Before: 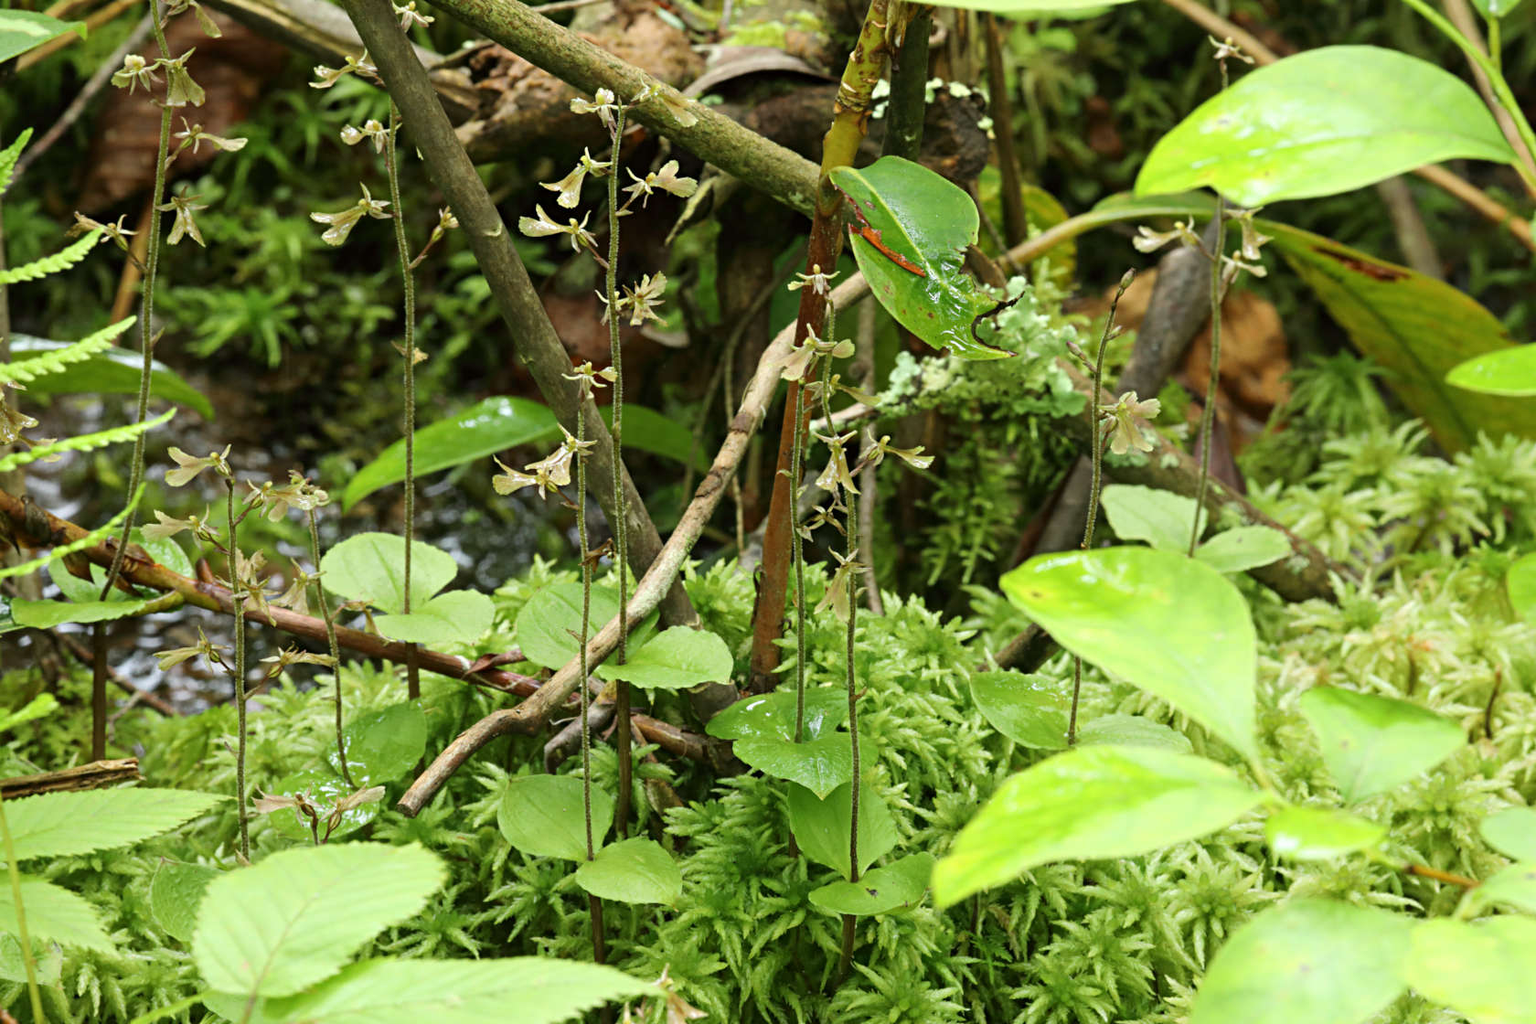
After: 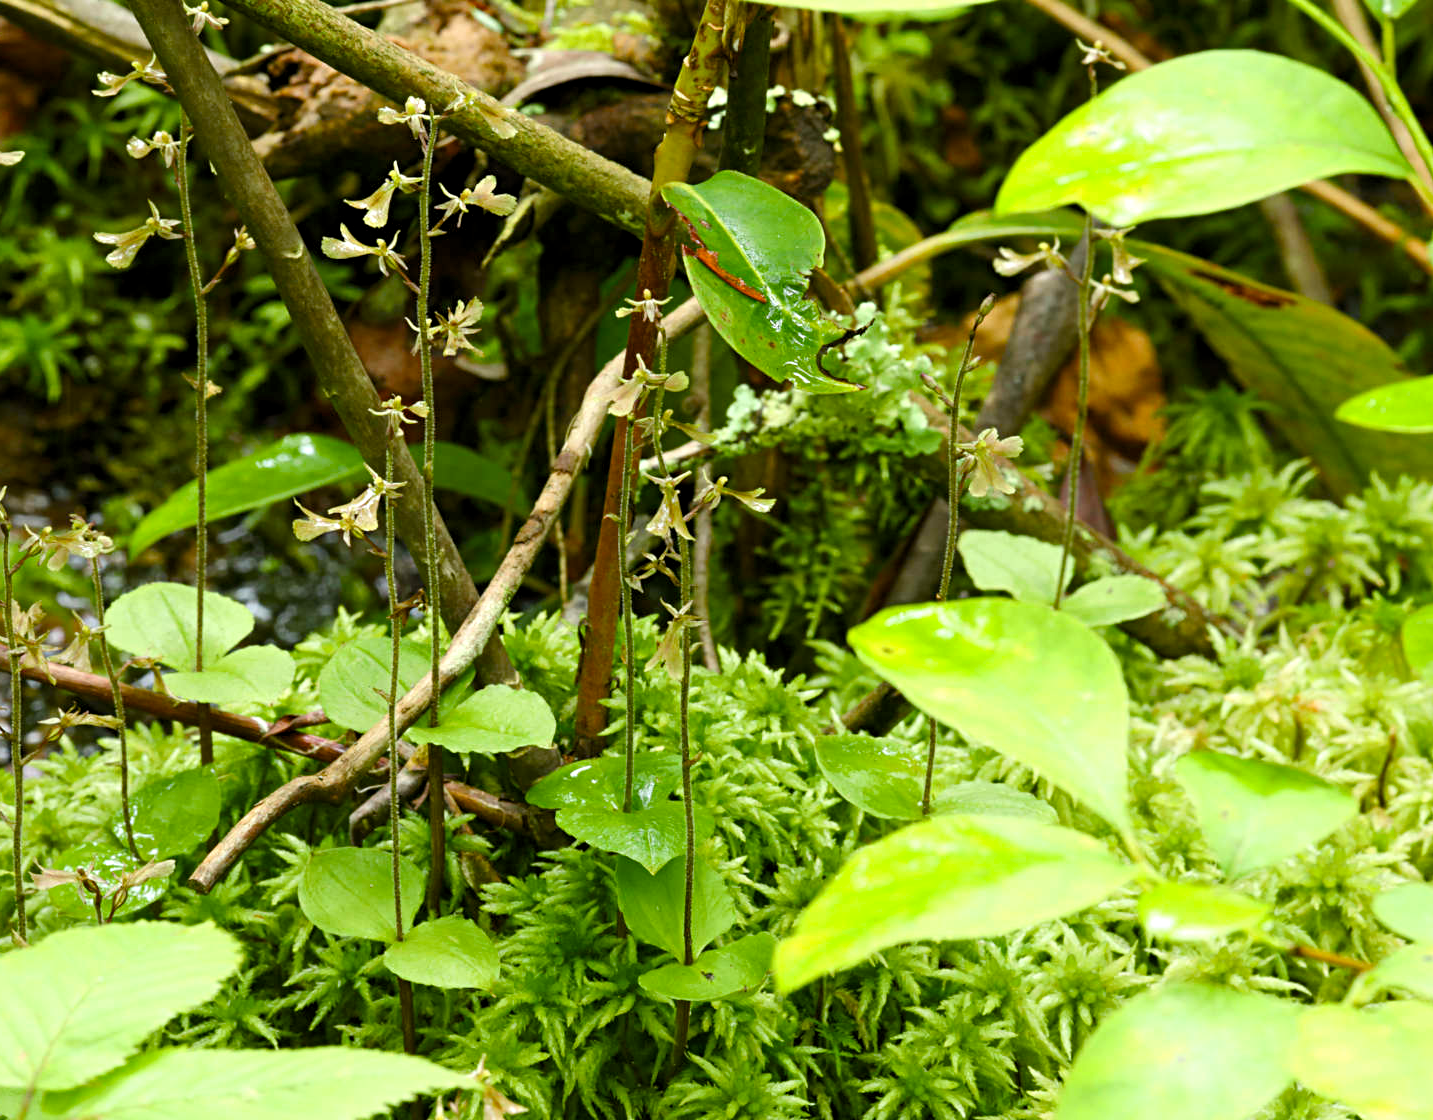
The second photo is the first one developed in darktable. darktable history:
color balance rgb: highlights gain › luminance 14.477%, perceptual saturation grading › global saturation 20%, perceptual saturation grading › highlights -14.346%, perceptual saturation grading › shadows 49.238%, global vibrance 7.474%
crop and rotate: left 14.659%
levels: levels [0.026, 0.507, 0.987]
